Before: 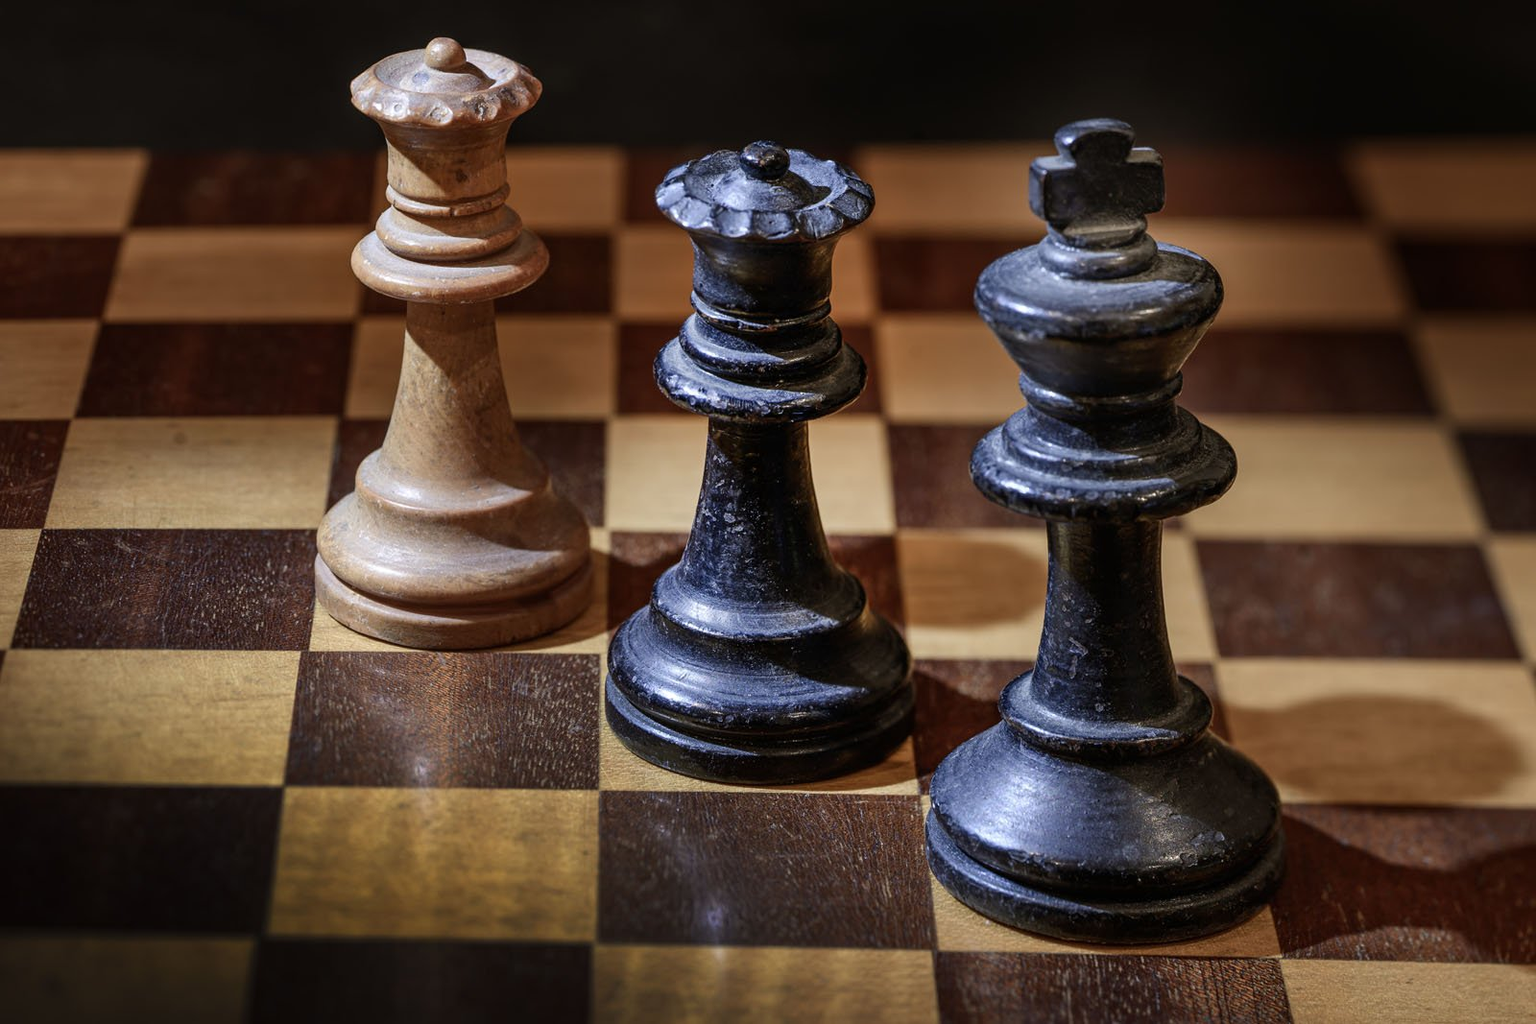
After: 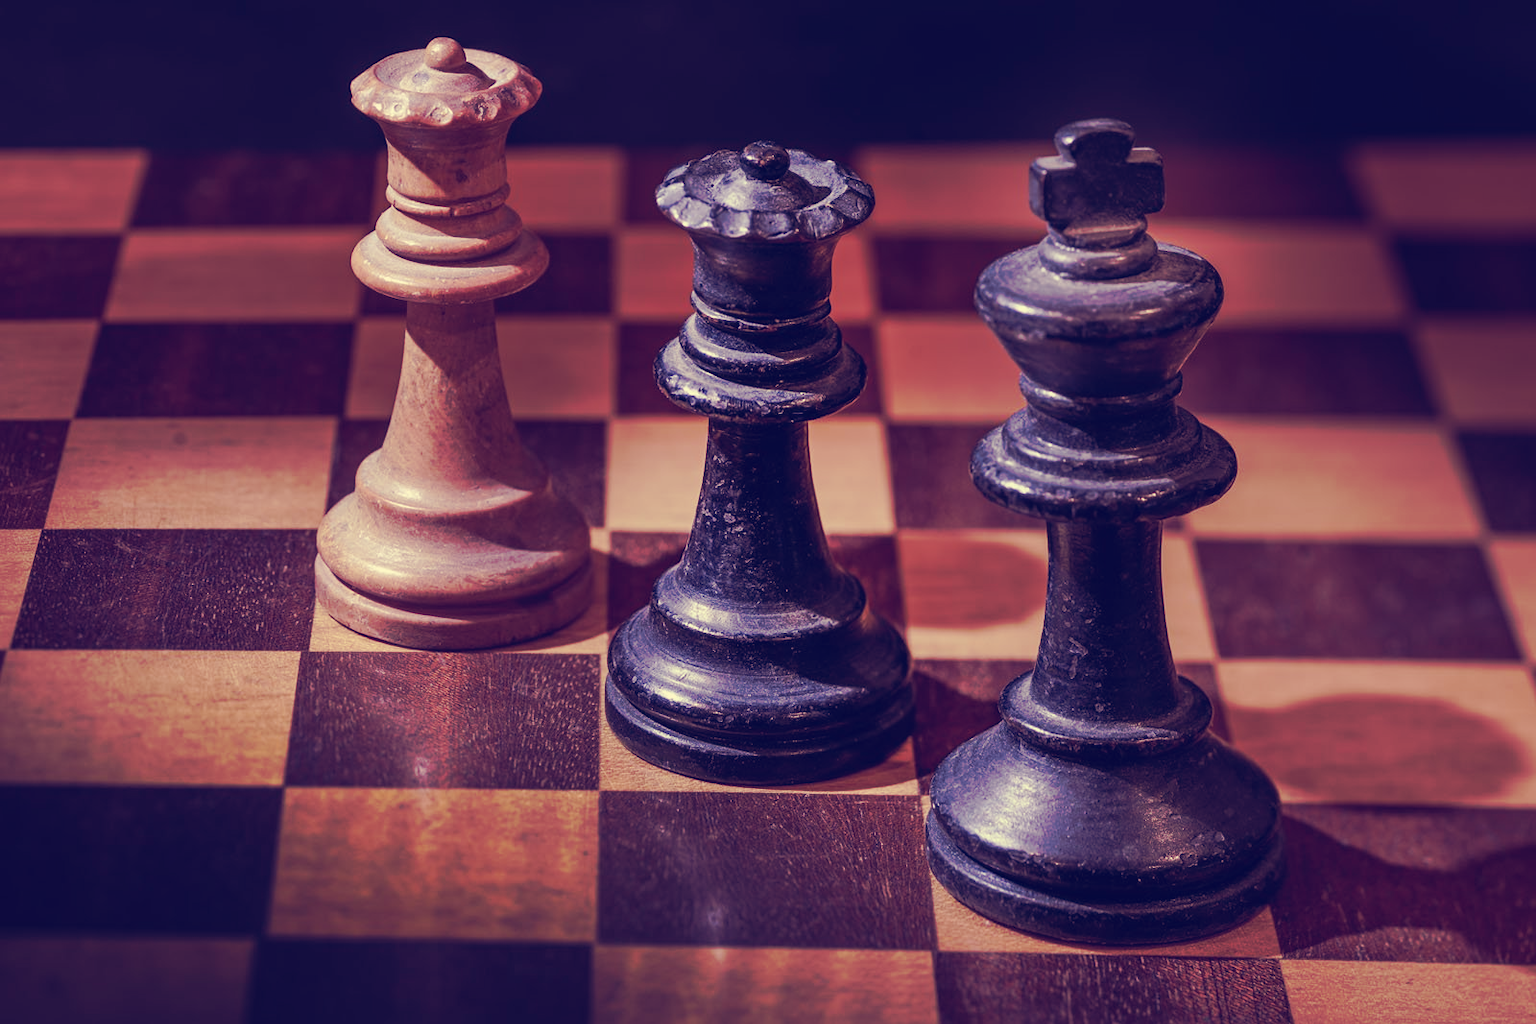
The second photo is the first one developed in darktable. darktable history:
tone curve: curves: ch0 [(0, 0) (0.003, 0.003) (0.011, 0.011) (0.025, 0.024) (0.044, 0.042) (0.069, 0.066) (0.1, 0.095) (0.136, 0.129) (0.177, 0.169) (0.224, 0.214) (0.277, 0.264) (0.335, 0.319) (0.399, 0.38) (0.468, 0.446) (0.543, 0.563) (0.623, 0.64) (0.709, 0.722) (0.801, 0.809) (0.898, 0.902) (1, 1)], preserve colors none
color look up table: target L [92.55, 91.78, 85.39, 87.3, 80.14, 70.02, 69.97, 66.82, 56.23, 51.21, 39.39, 37.22, 13.77, 200, 86.41, 68.96, 69.3, 66.11, 57.86, 55.48, 50.61, 50.77, 44.08, 30.65, 30.08, 18.61, 83.39, 69.92, 65.21, 58.93, 59.06, 55.18, 48.03, 49.13, 41.63, 33.52, 34.85, 35.81, 25.77, 16.51, 14.84, 9.109, 86.19, 82.42, 81.89, 64.59, 65.44, 46.48, 13.31], target a [-18.06, -1.804, -73.2, -31.57, -28.43, -55.88, -11.87, -29.26, -3.85, -46.69, -28.18, 1.783, 14.71, 0, 3.475, 38.53, 16.29, 48.1, 27.23, 75.6, 39.18, 54.45, 67.36, 21.78, 52.47, 35.44, 16.71, 42.79, 30.81, 77.69, 46.41, 81.89, -9.019, 54.03, 69.12, 18.64, 33, 61.98, 12.11, 47.1, 35.36, 25.59, -49.05, -55.69, -17.21, -33.72, -0.229, -23.73, 8.801], target b [30.2, 41.73, 56.82, 71.9, 29.73, 25.7, 56.25, 10.12, 27.56, 32.76, -1.35, -8.96, -21.12, 0, 65.75, 26.36, 55.62, 55.23, 15.19, 24.59, 36.12, 11.2, 25, 9.161, -1.839, -14.33, 17.37, -3.437, -18.86, -25.93, 1.341, -2.212, -43.76, -24.53, -48.32, -65.92, -11.93, -33.68, -50.87, -77.88, -39.02, -48.72, 15.9, 7.792, 7.342, -19.89, -0.656, -18.86, -35.09], num patches 49
